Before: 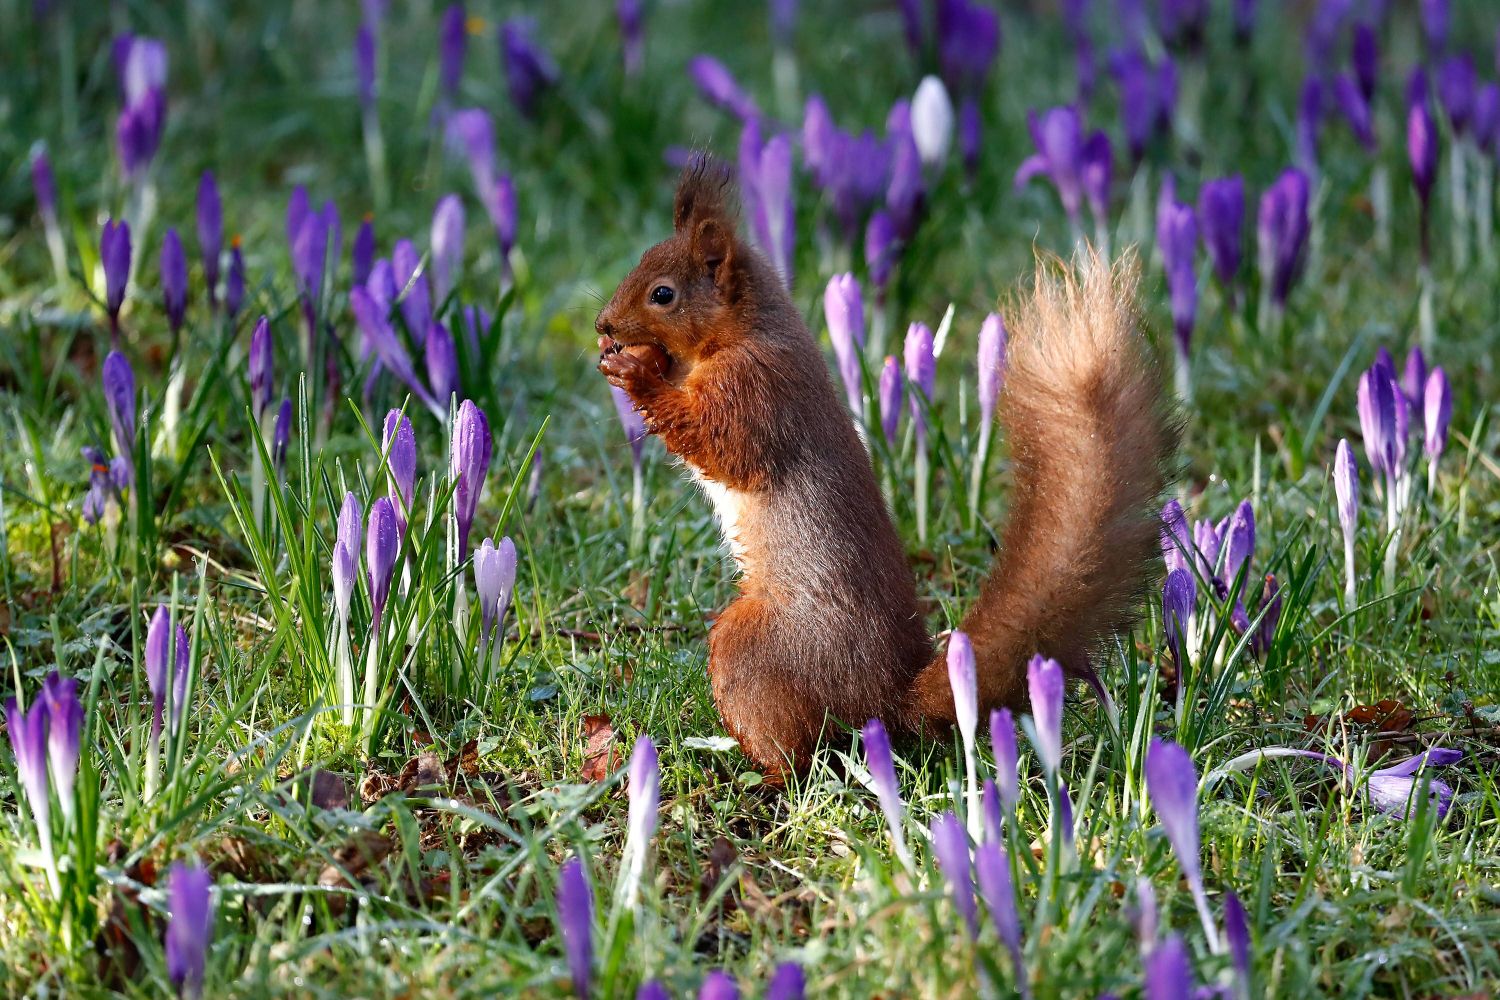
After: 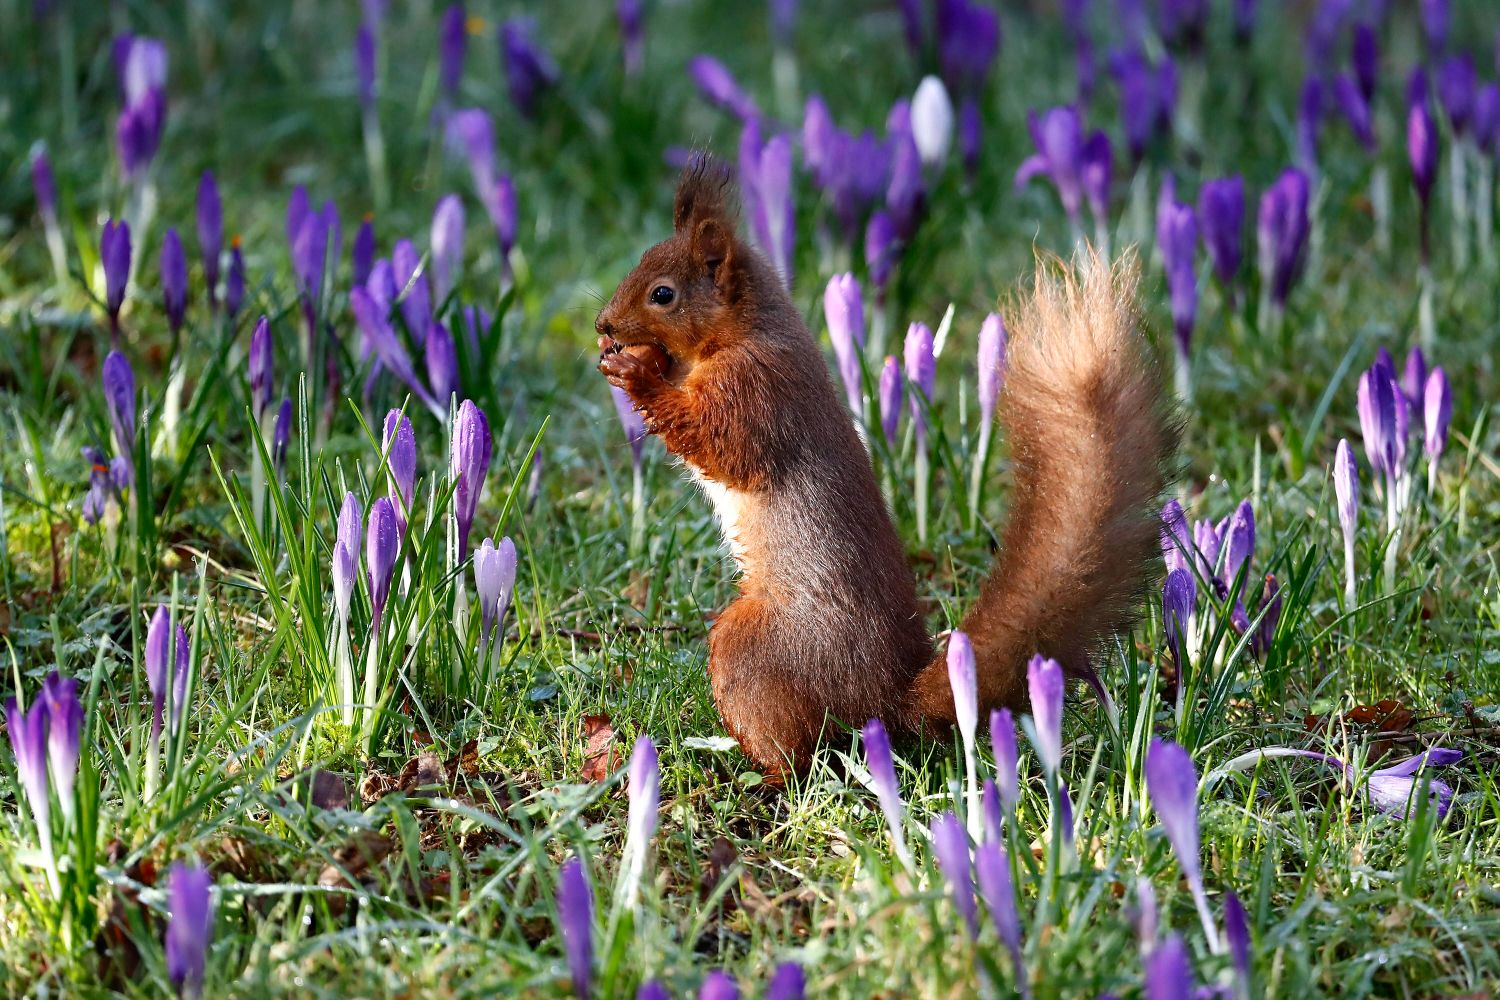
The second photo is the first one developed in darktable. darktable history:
contrast brightness saturation: contrast 0.101, brightness 0.017, saturation 0.021
